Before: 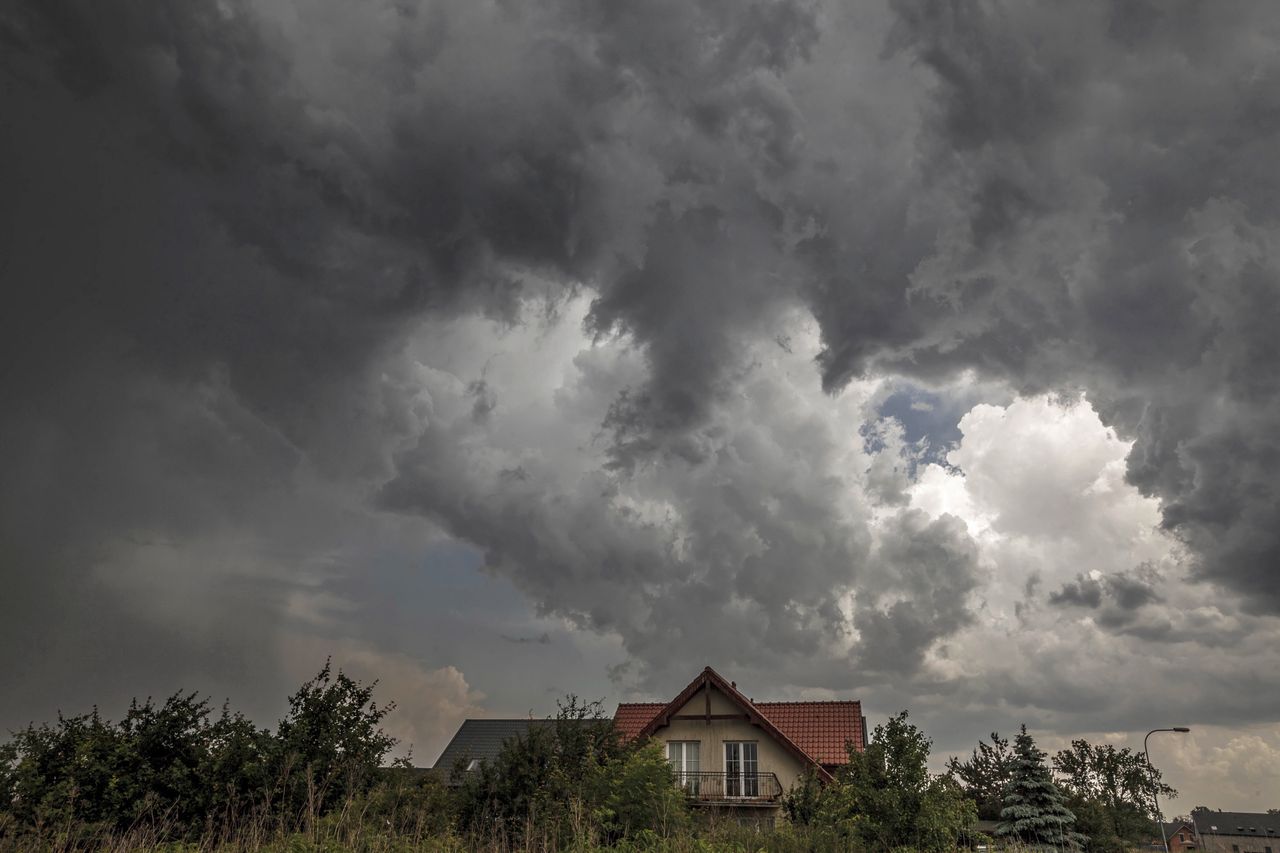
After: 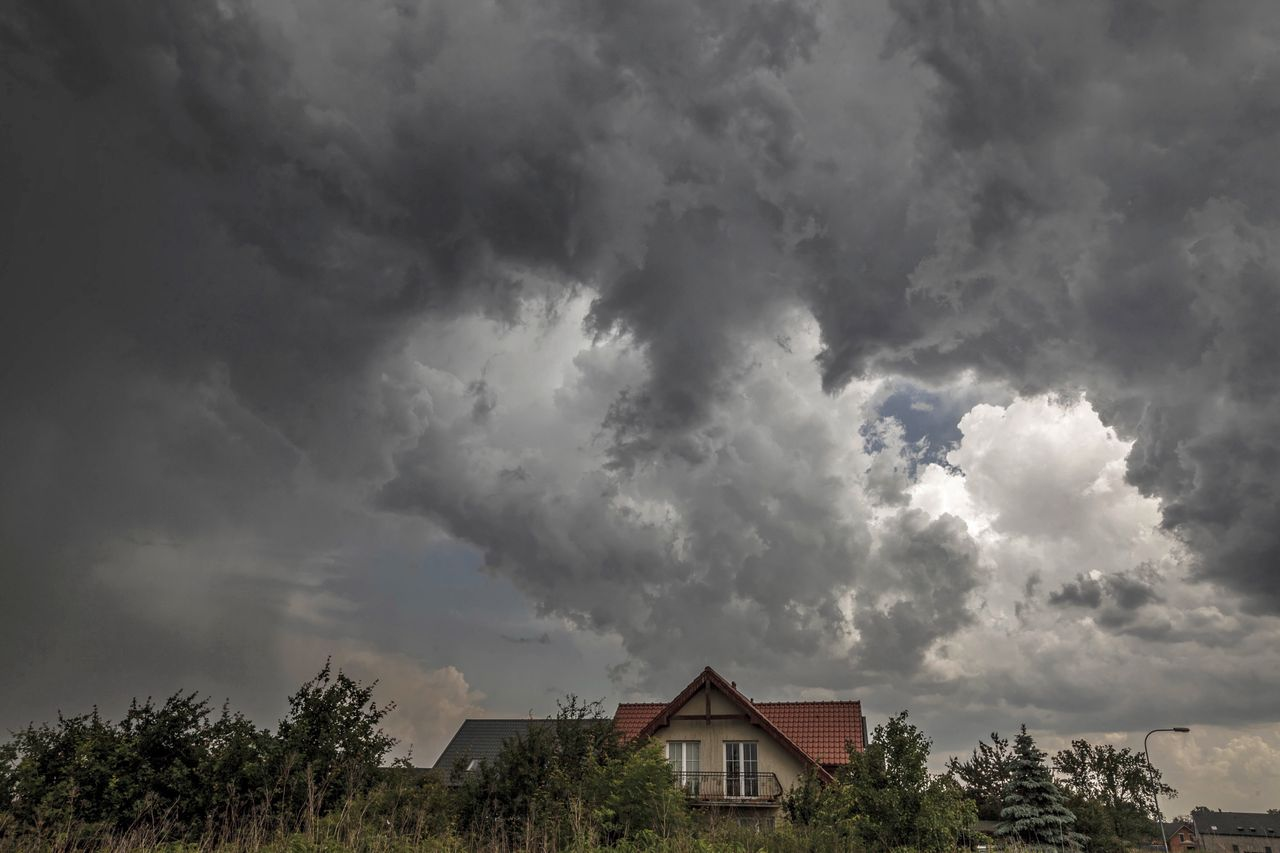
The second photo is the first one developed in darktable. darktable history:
shadows and highlights: shadows 24.71, highlights -79.17, soften with gaussian
color calibration: gray › normalize channels true, illuminant same as pipeline (D50), adaptation XYZ, x 0.346, y 0.358, temperature 5011.96 K, gamut compression 0.029
